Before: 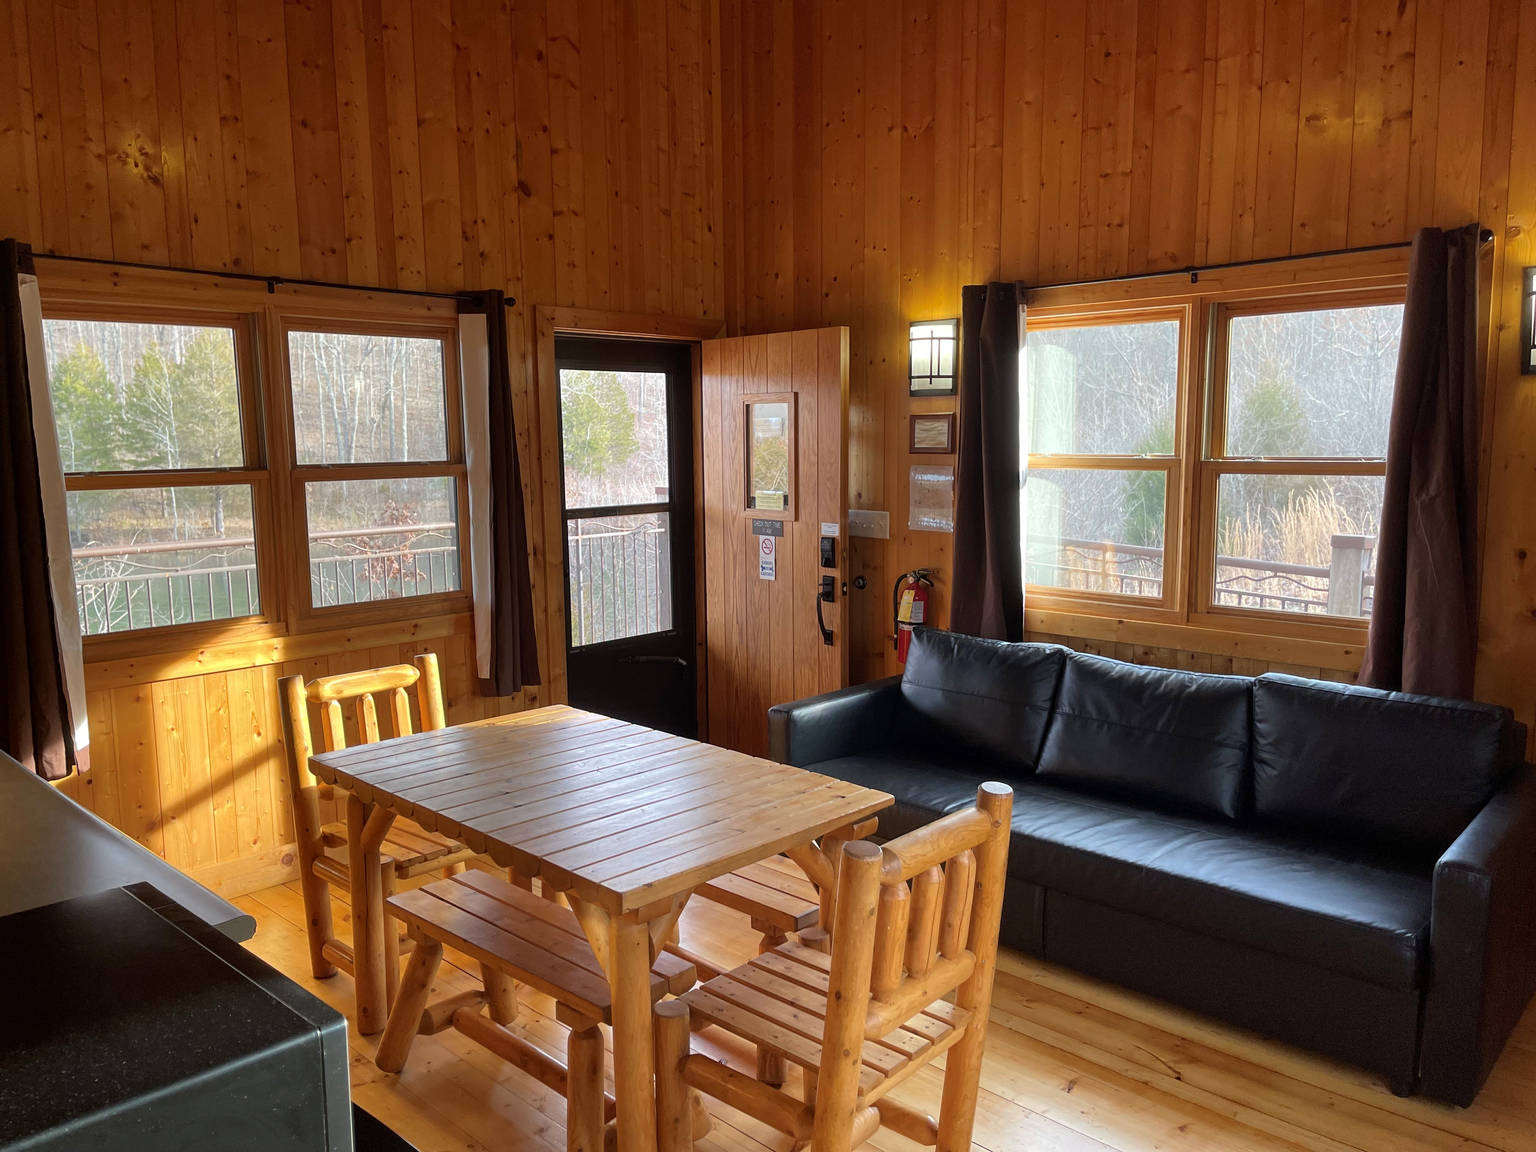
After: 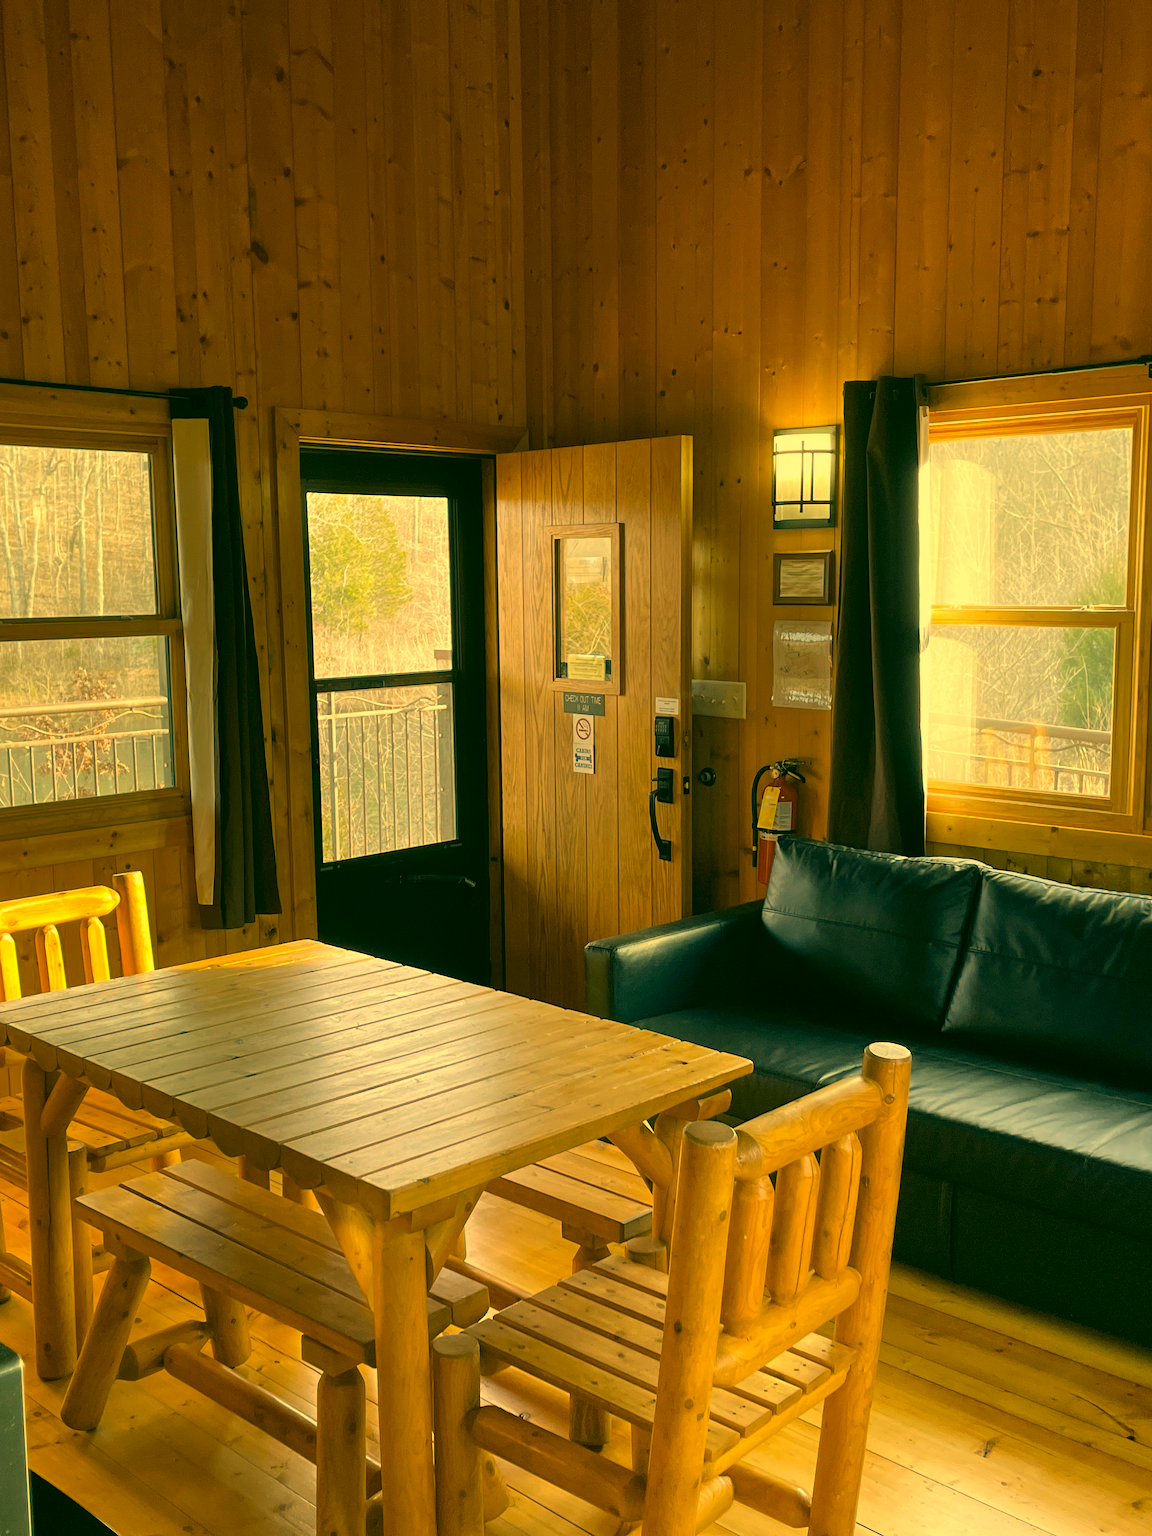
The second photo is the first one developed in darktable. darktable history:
crop: left 21.496%, right 22.254%
color correction: highlights a* 5.62, highlights b* 33.57, shadows a* -25.86, shadows b* 4.02
white balance: red 1.138, green 0.996, blue 0.812
